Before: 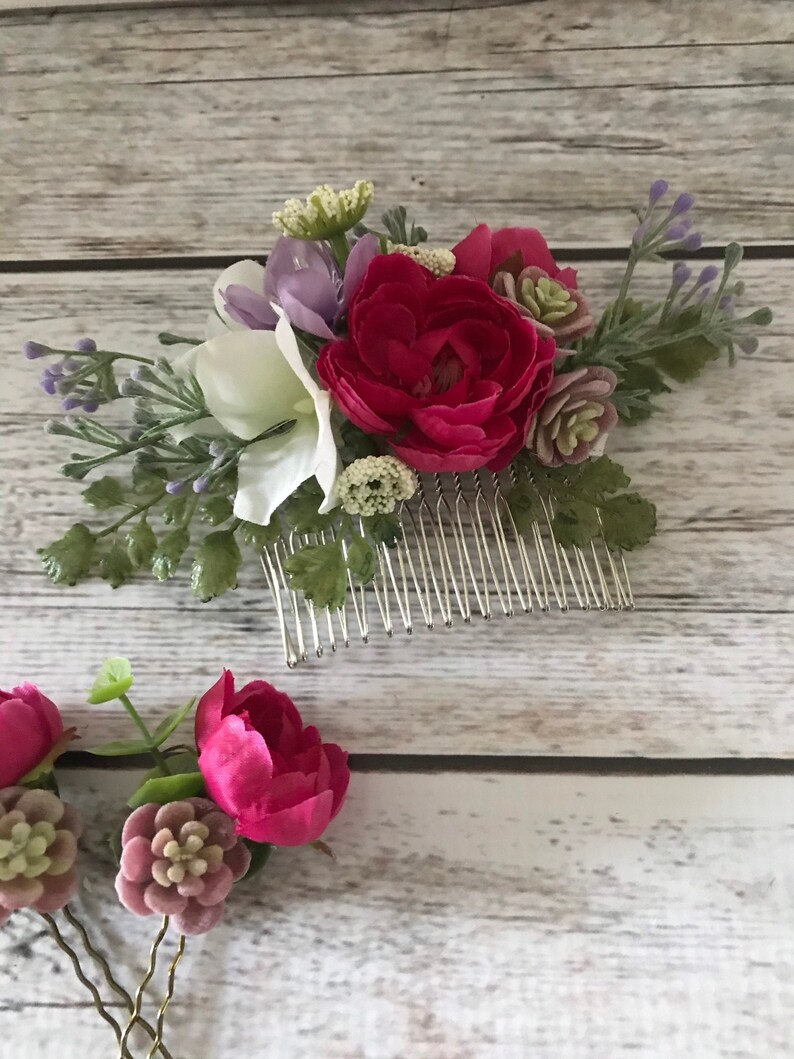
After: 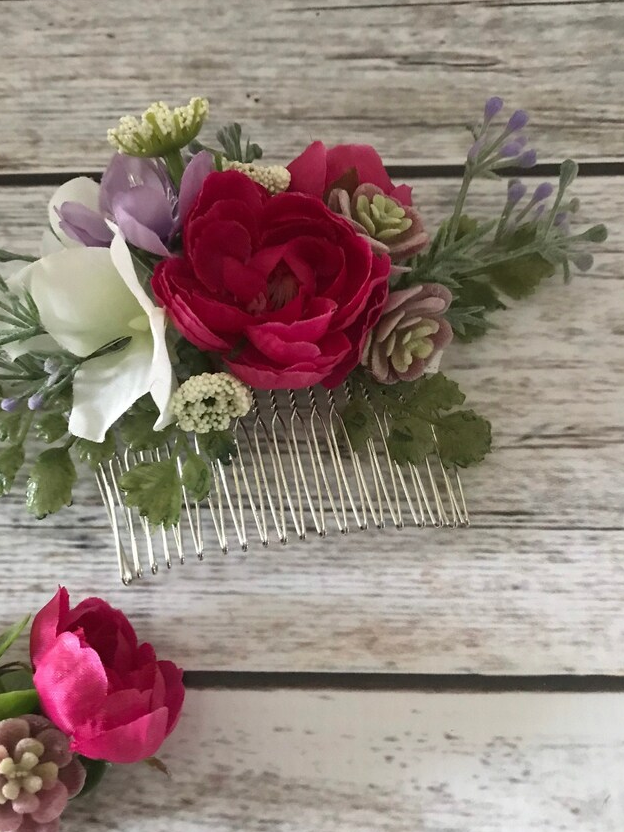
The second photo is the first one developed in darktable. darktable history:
exposure: compensate exposure bias true, compensate highlight preservation false
crop and rotate: left 20.985%, top 7.842%, right 0.323%, bottom 13.531%
